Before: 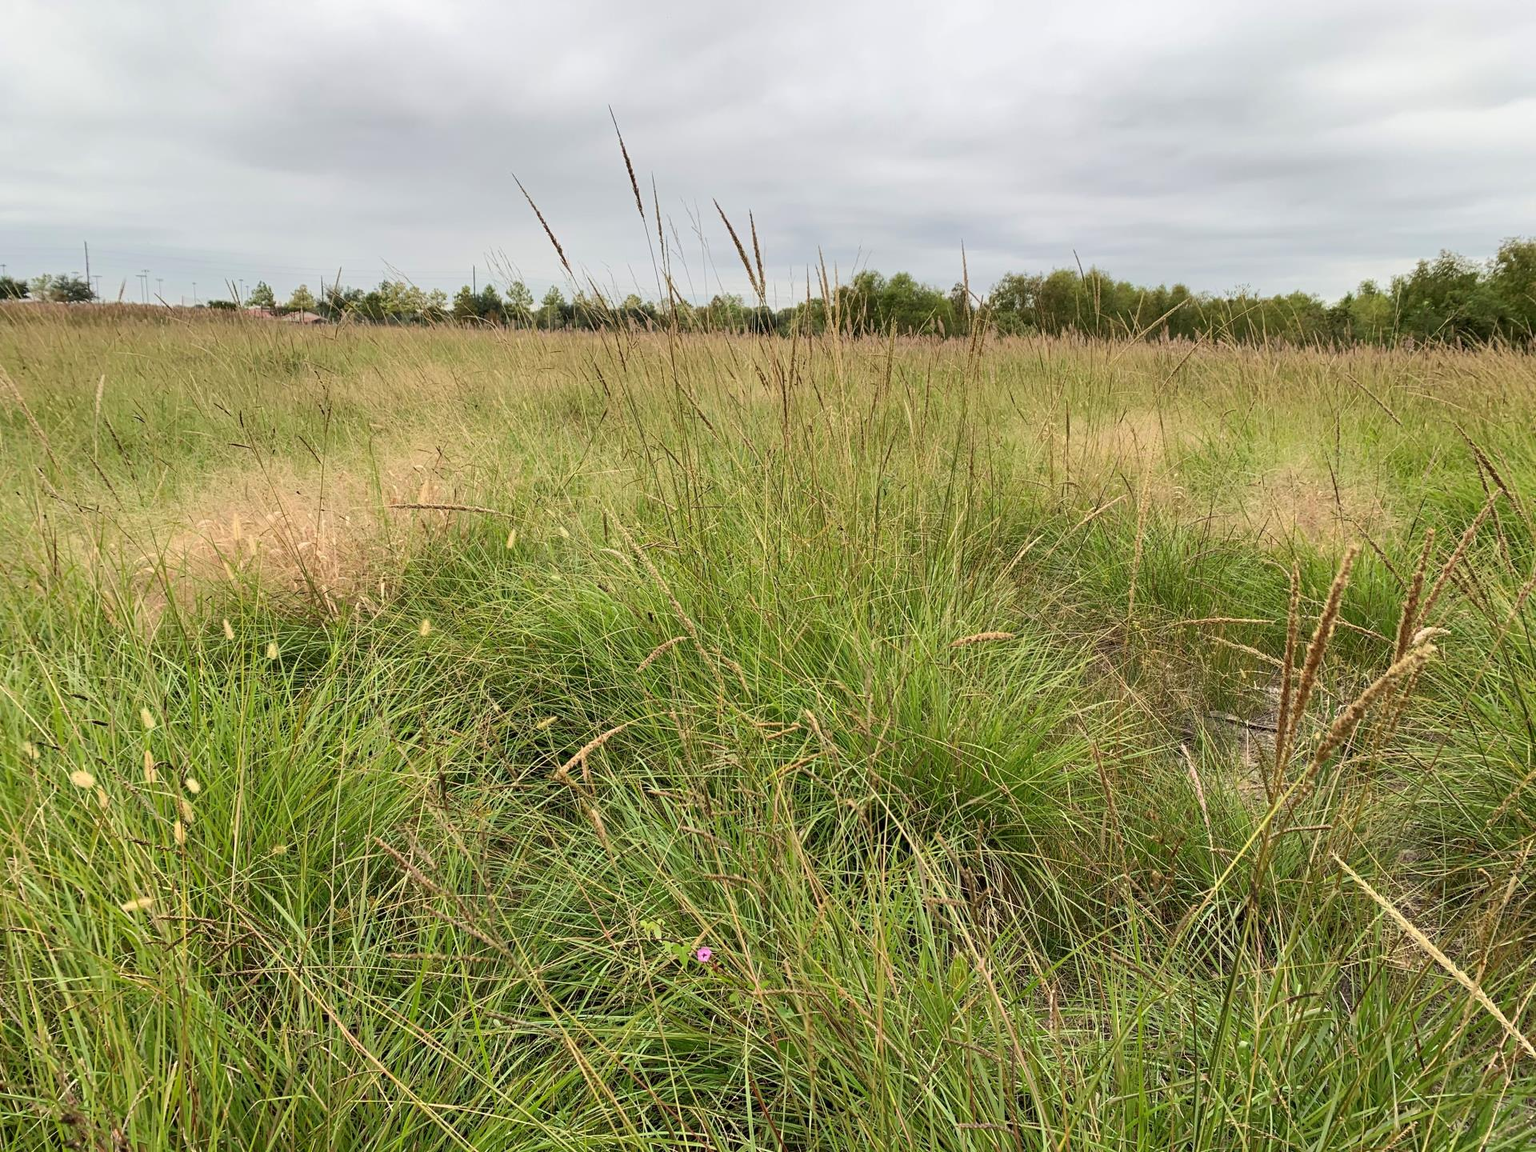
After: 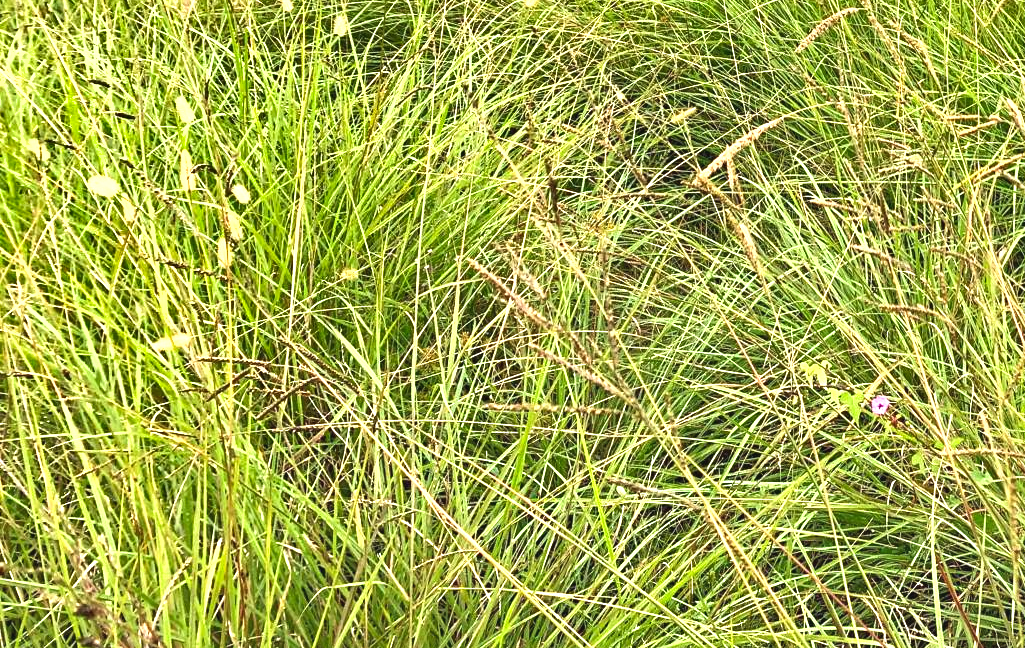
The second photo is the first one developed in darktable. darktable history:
crop and rotate: top 54.778%, right 46.61%, bottom 0.159%
exposure: black level correction -0.002, exposure 1.35 EV, compensate highlight preservation false
shadows and highlights: soften with gaussian
